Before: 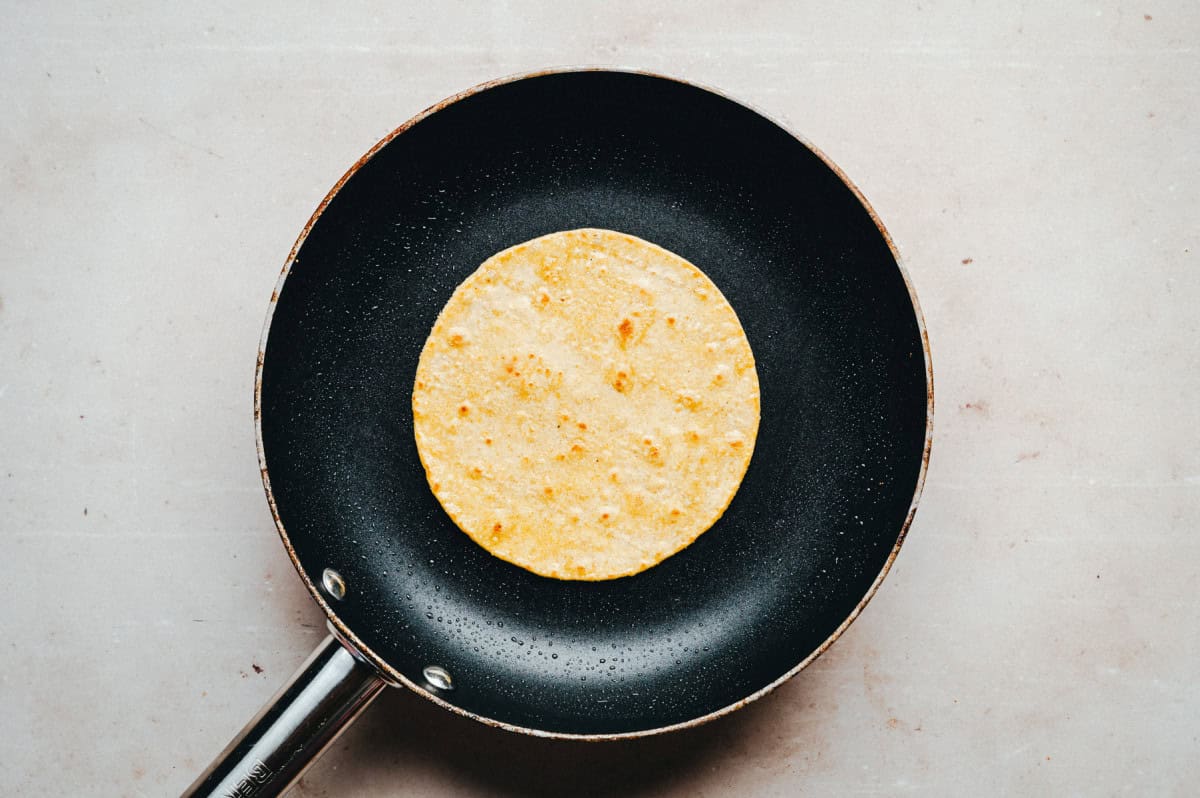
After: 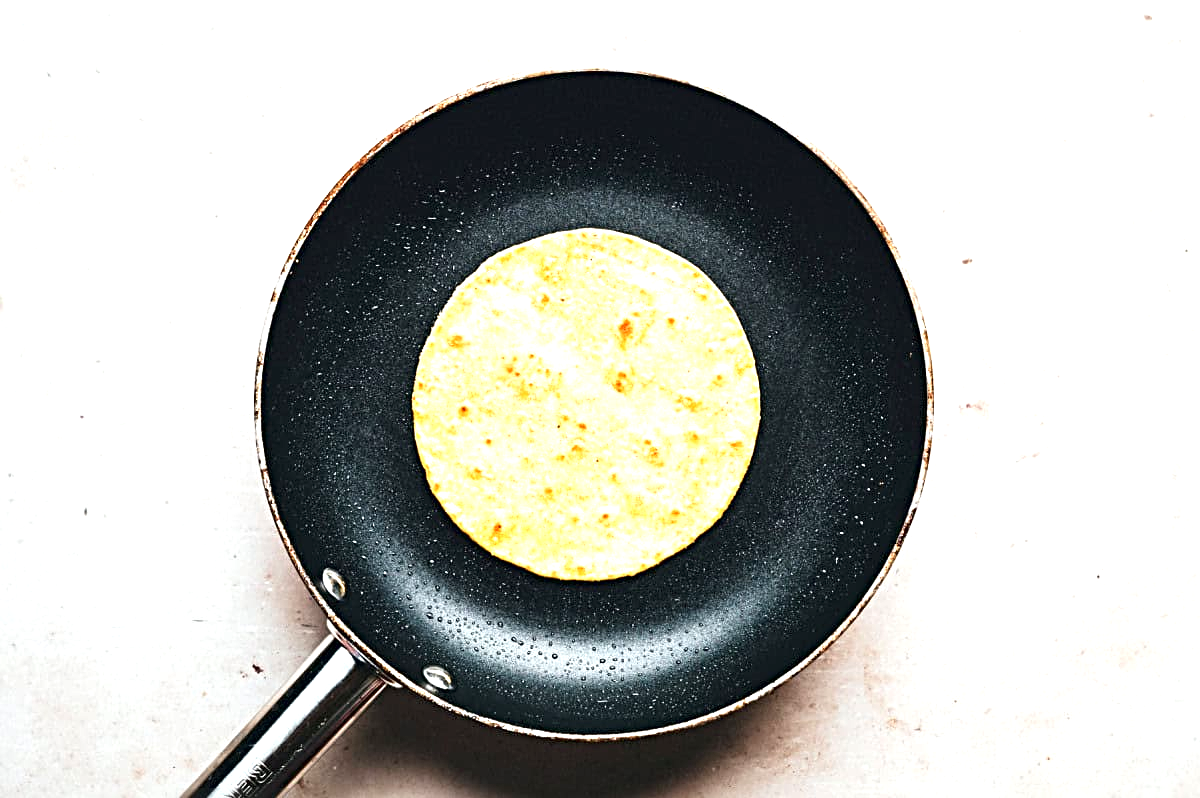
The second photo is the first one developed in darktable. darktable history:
sharpen: radius 3.949
contrast brightness saturation: saturation -0.051
exposure: black level correction 0, exposure 0.892 EV, compensate exposure bias true, compensate highlight preservation false
